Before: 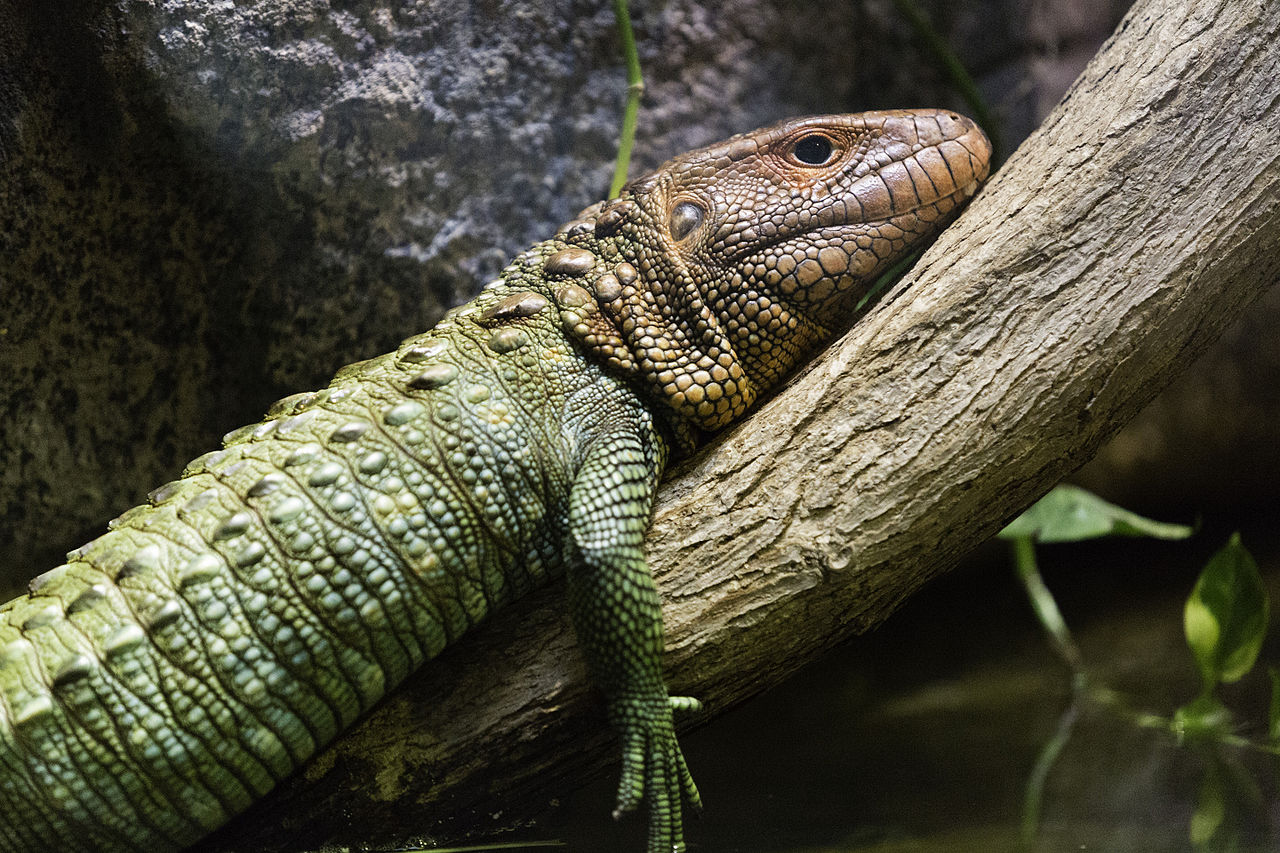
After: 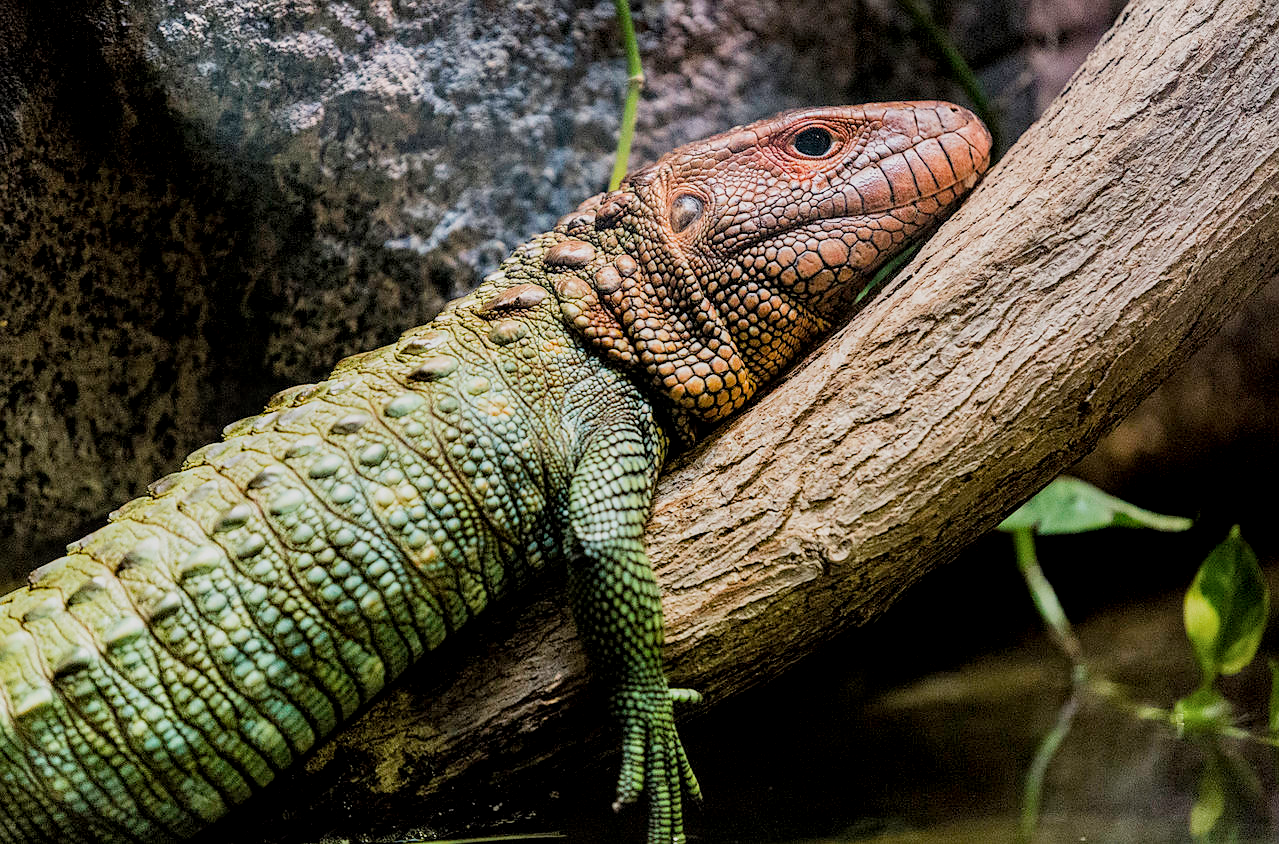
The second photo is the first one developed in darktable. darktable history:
sharpen: radius 1.458, amount 0.398, threshold 1.271
filmic rgb: black relative exposure -7.65 EV, white relative exposure 4.56 EV, hardness 3.61, contrast 1.05
crop: top 1.049%, right 0.001%
local contrast: highlights 40%, shadows 60%, detail 136%, midtone range 0.514
